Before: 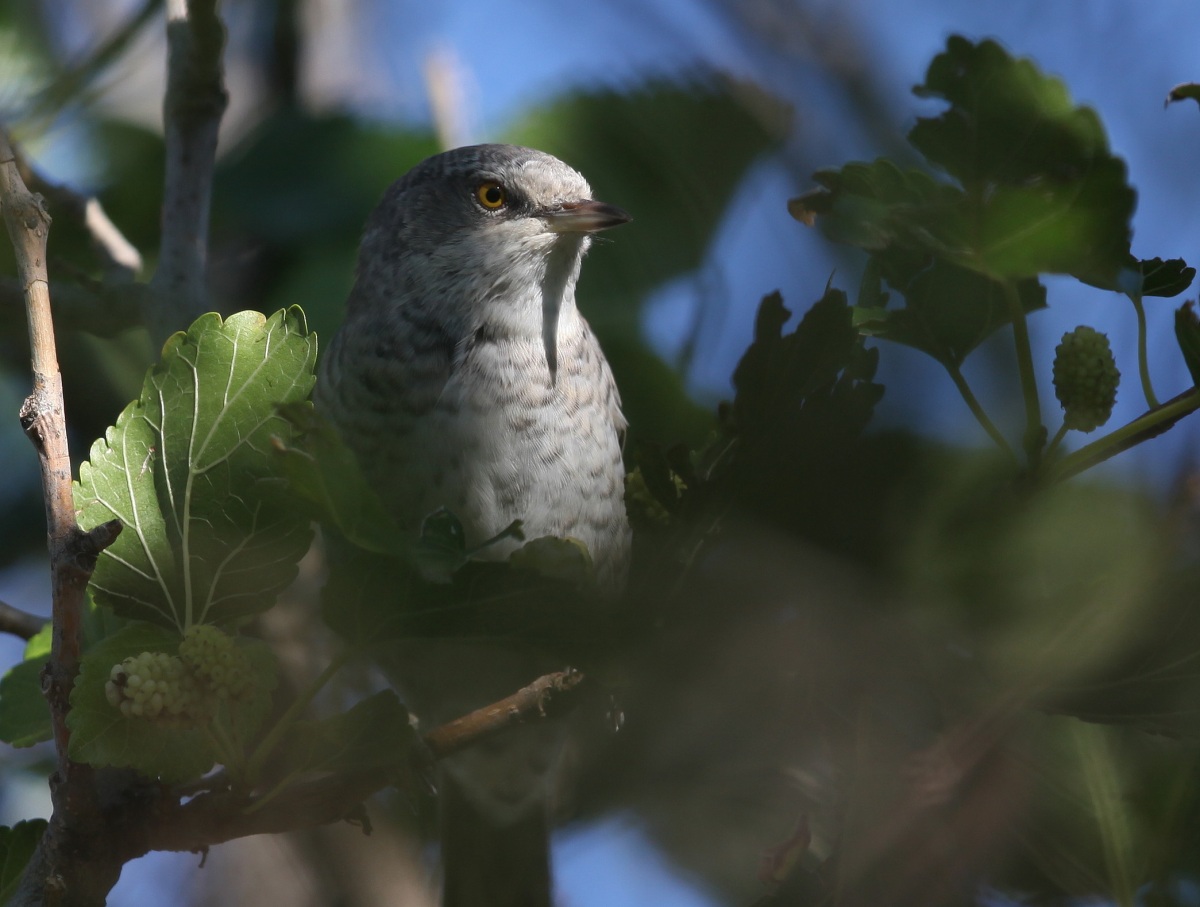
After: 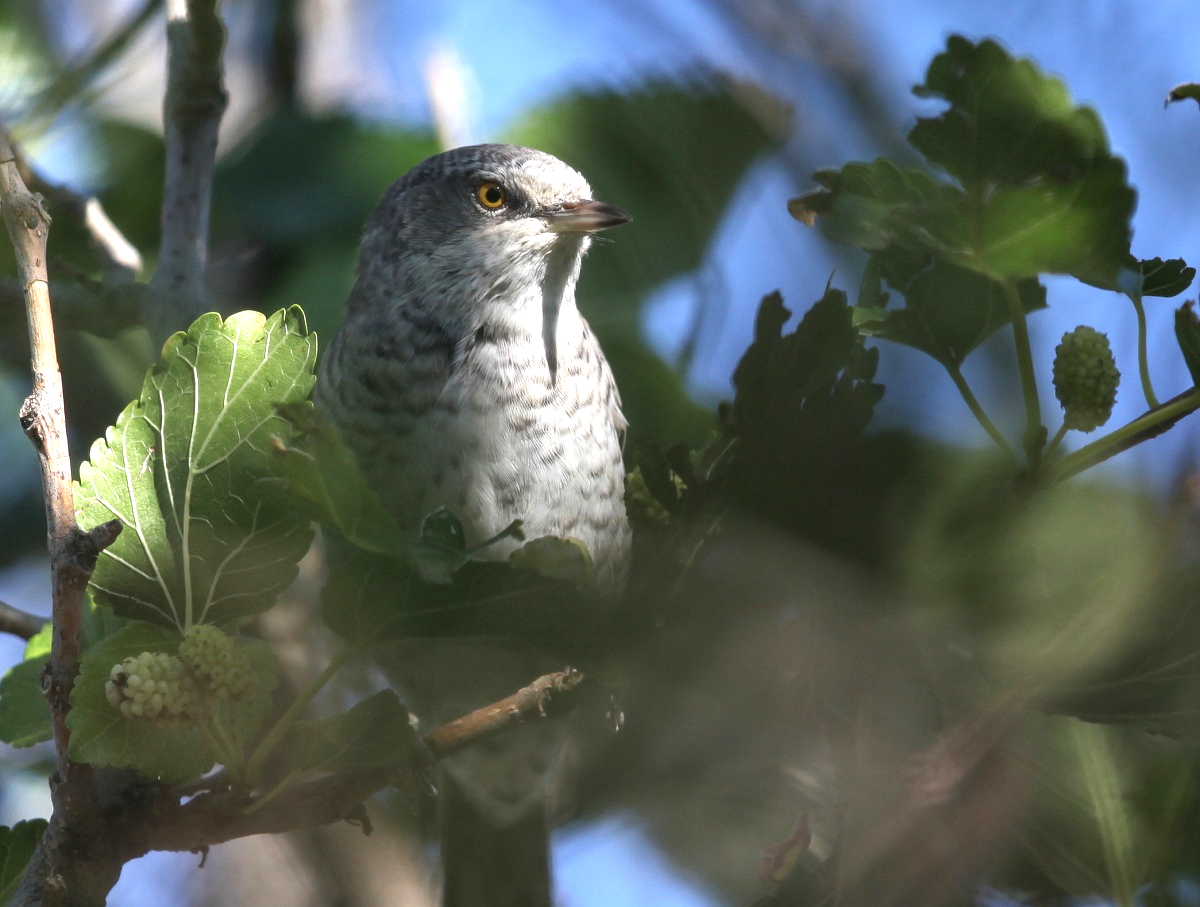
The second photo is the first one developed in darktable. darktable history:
exposure: black level correction 0, exposure 0.951 EV, compensate highlight preservation false
local contrast: detail 130%
